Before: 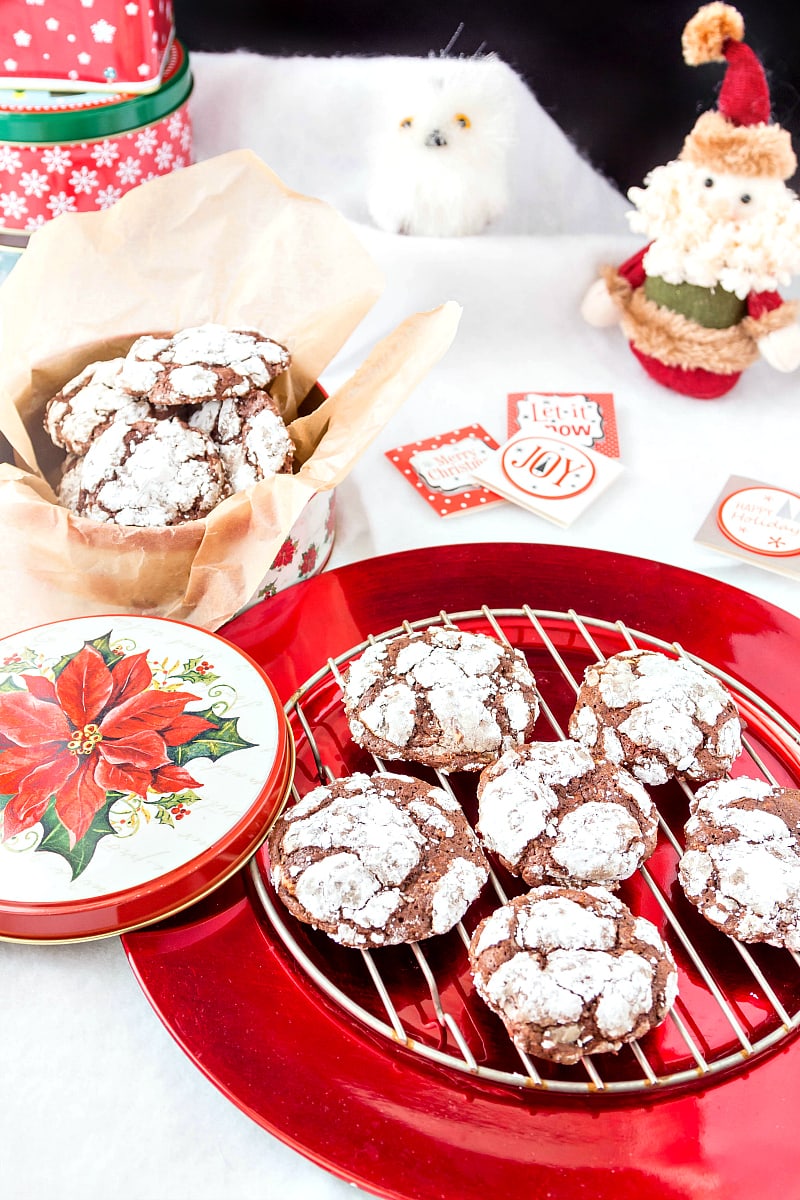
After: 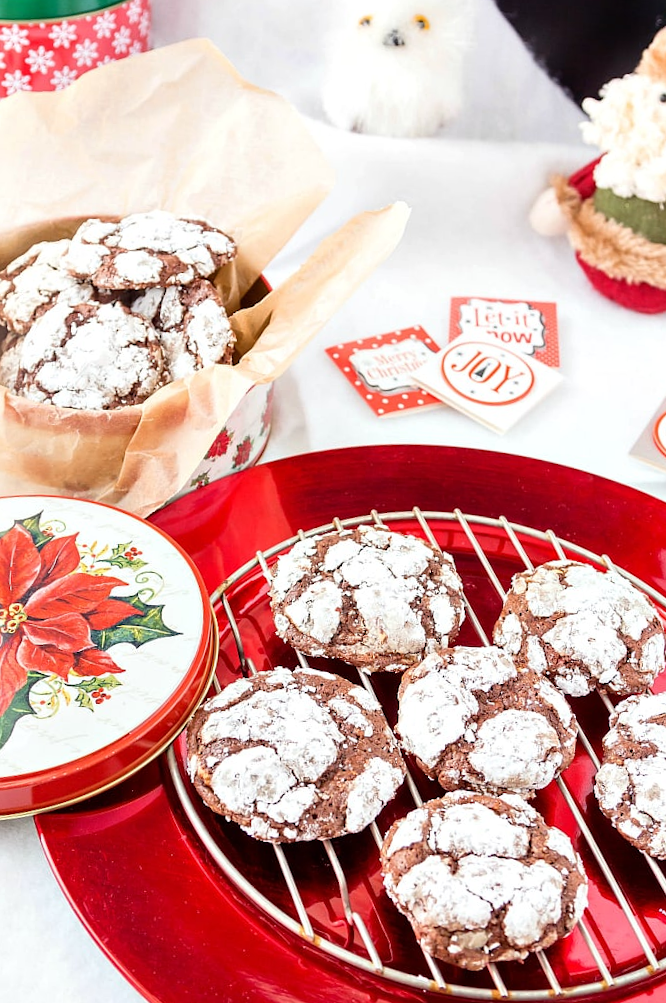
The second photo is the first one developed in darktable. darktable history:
crop and rotate: angle -3.26°, left 5.074%, top 5.158%, right 4.635%, bottom 4.238%
